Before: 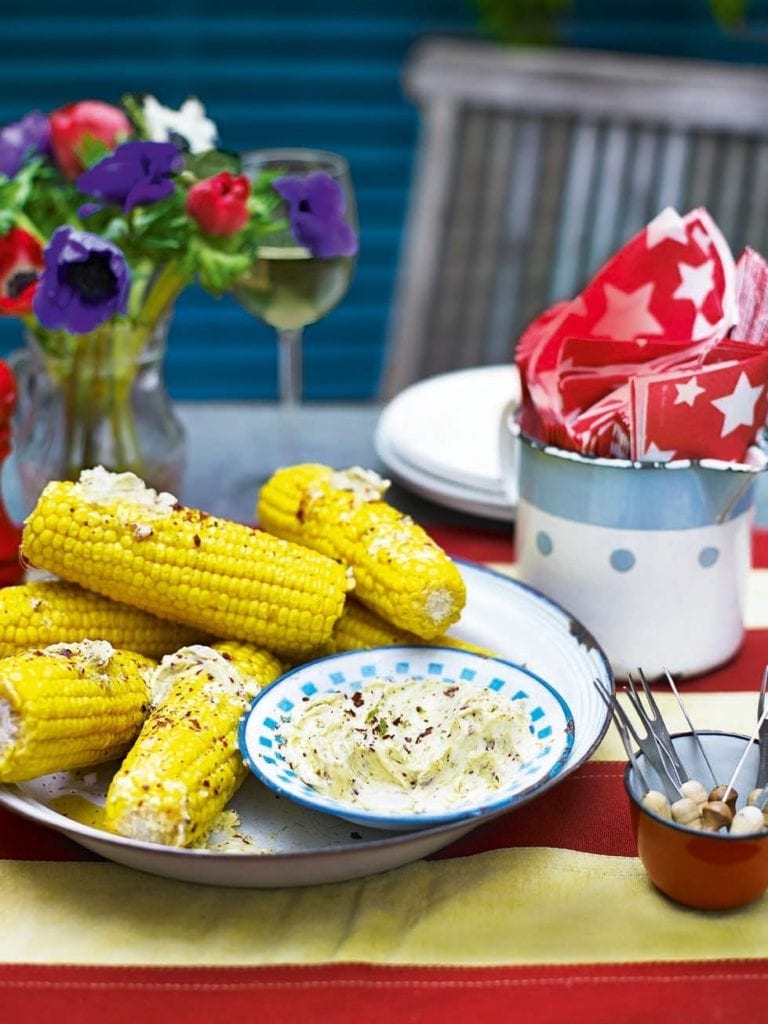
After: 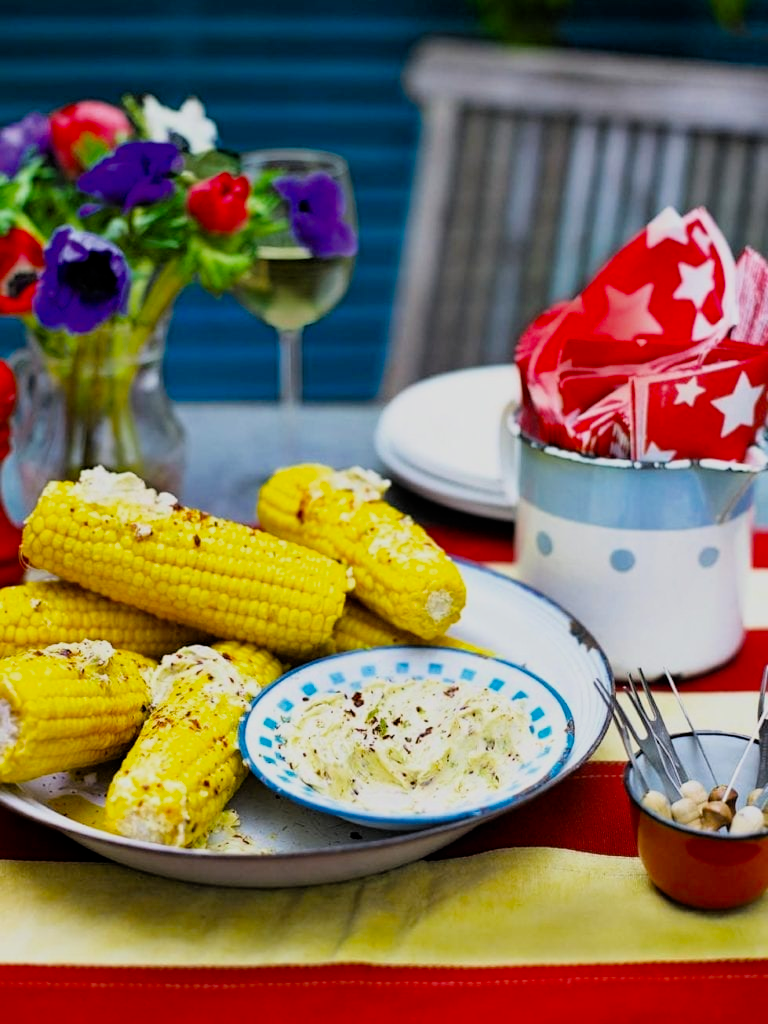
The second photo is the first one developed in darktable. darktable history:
filmic rgb: black relative exposure -7.75 EV, white relative exposure 4.43 EV, target black luminance 0%, hardness 3.75, latitude 50.76%, contrast 1.067, highlights saturation mix 8.84%, shadows ↔ highlights balance -0.241%, color science v5 (2021), iterations of high-quality reconstruction 0, contrast in shadows safe, contrast in highlights safe
